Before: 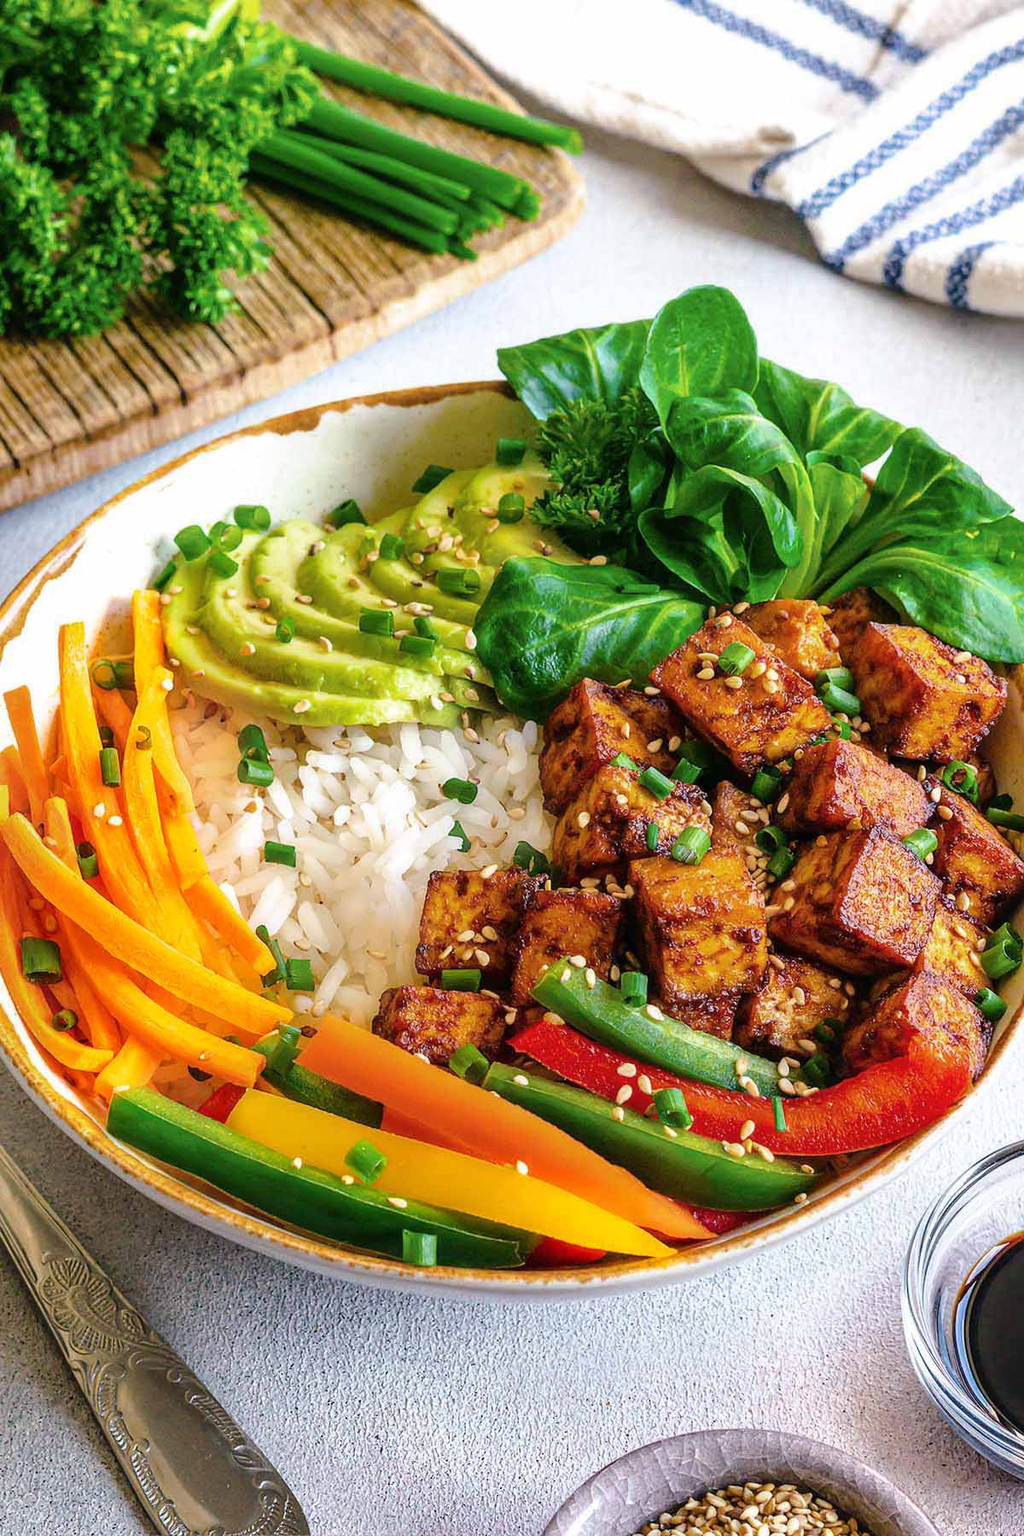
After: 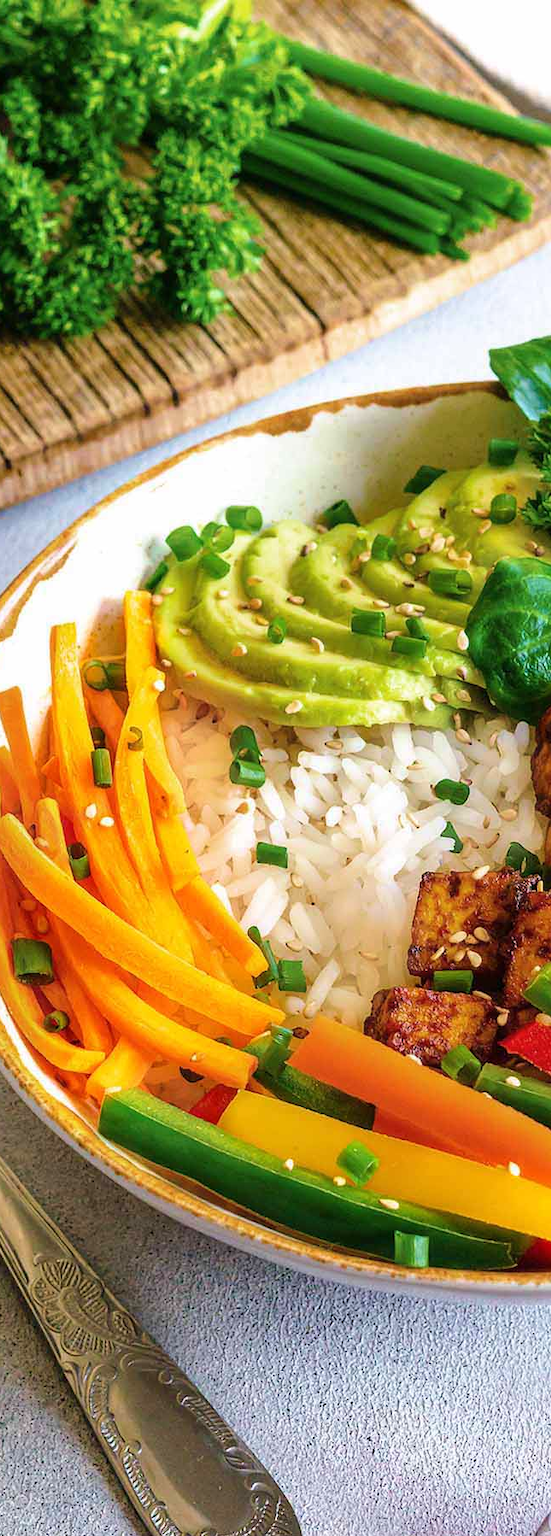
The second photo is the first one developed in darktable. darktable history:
velvia: on, module defaults
crop: left 0.836%, right 45.381%, bottom 0.089%
